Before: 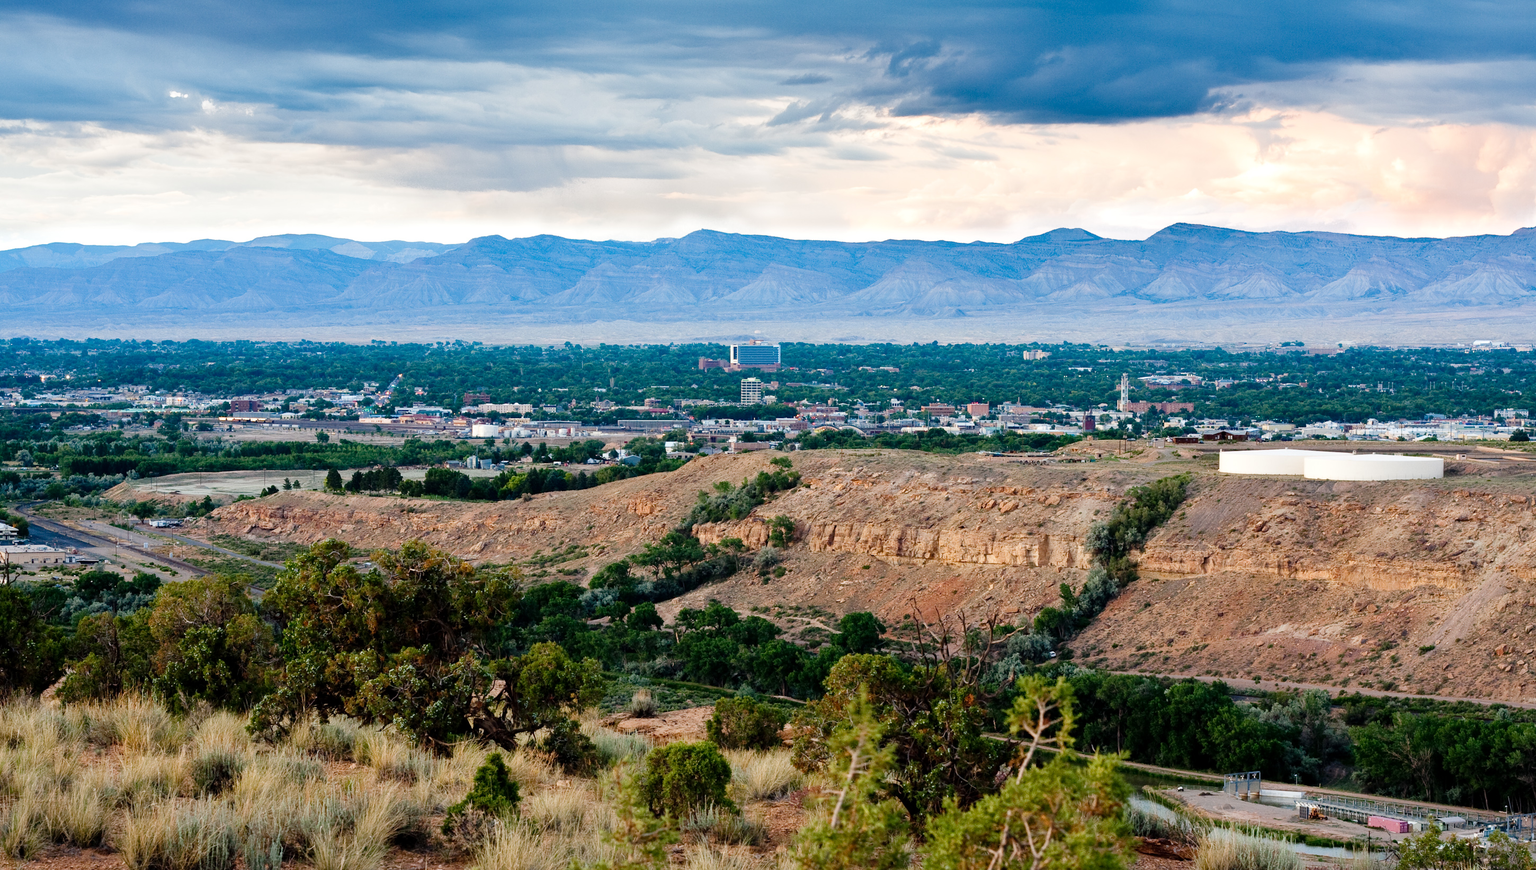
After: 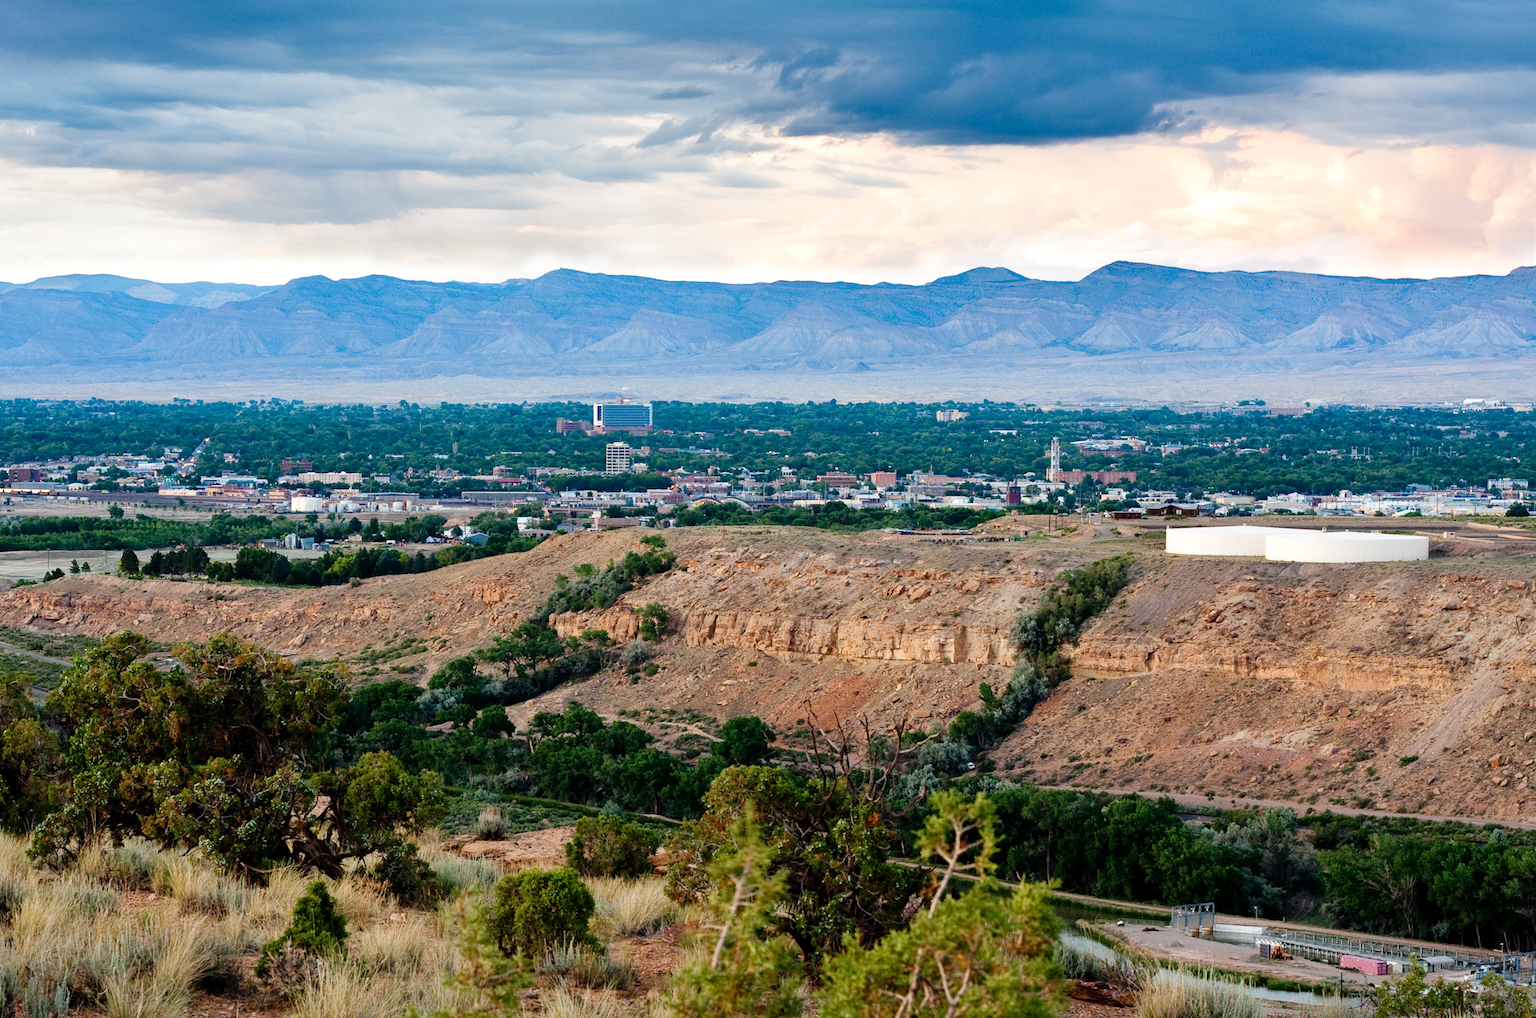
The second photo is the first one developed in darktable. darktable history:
crop and rotate: left 14.579%
